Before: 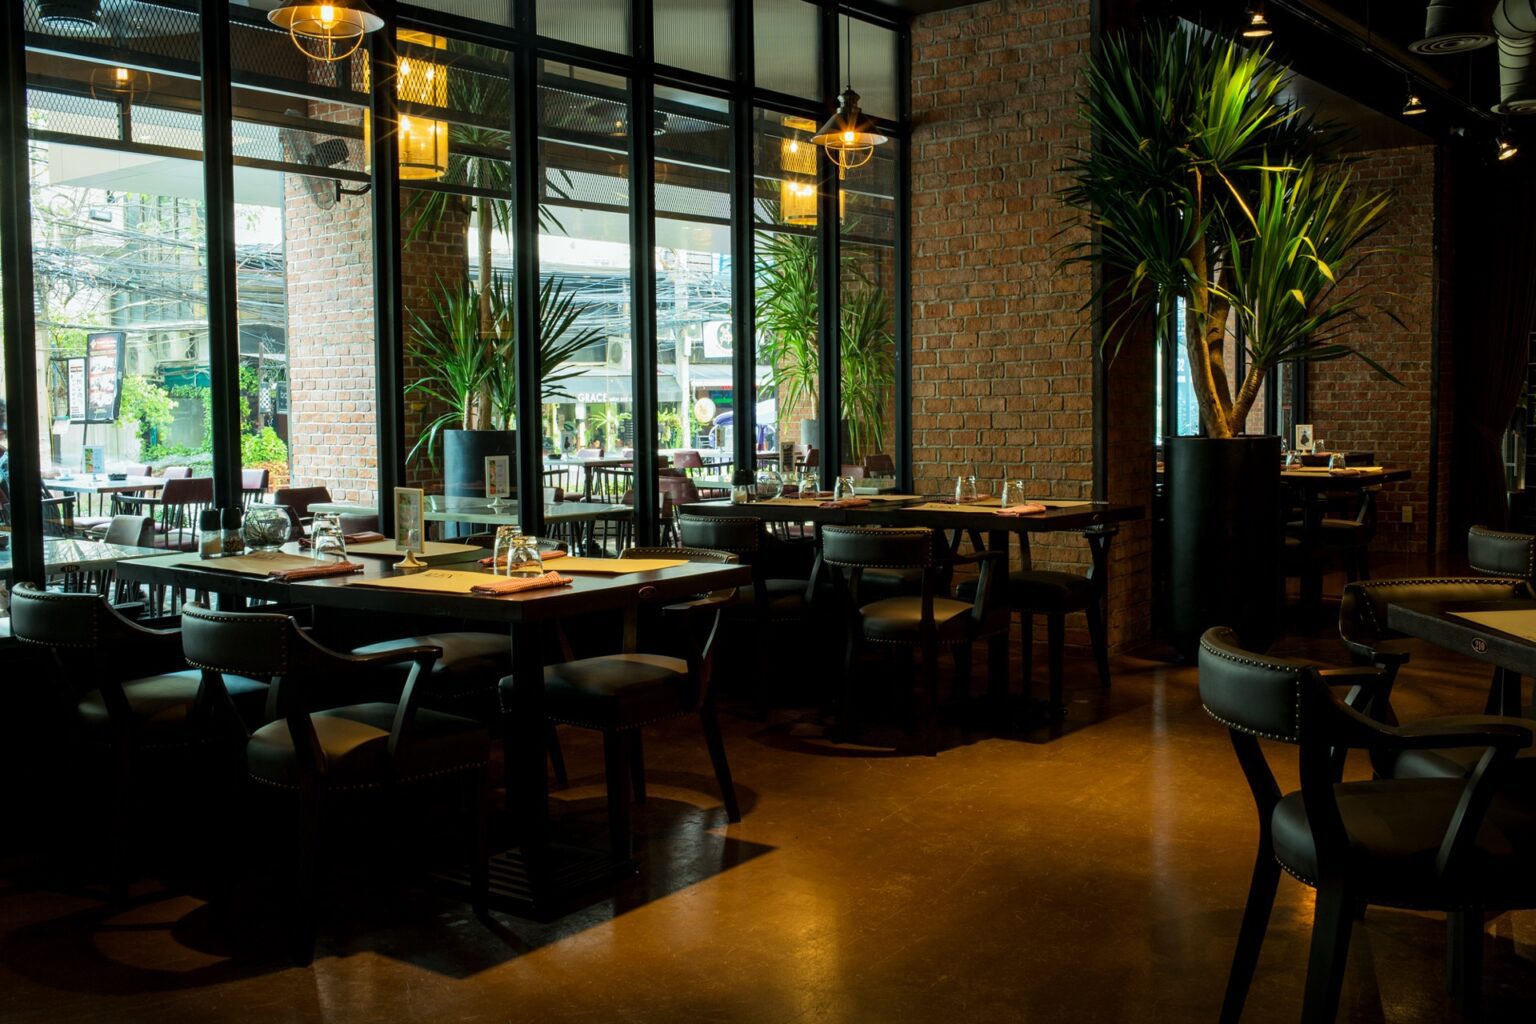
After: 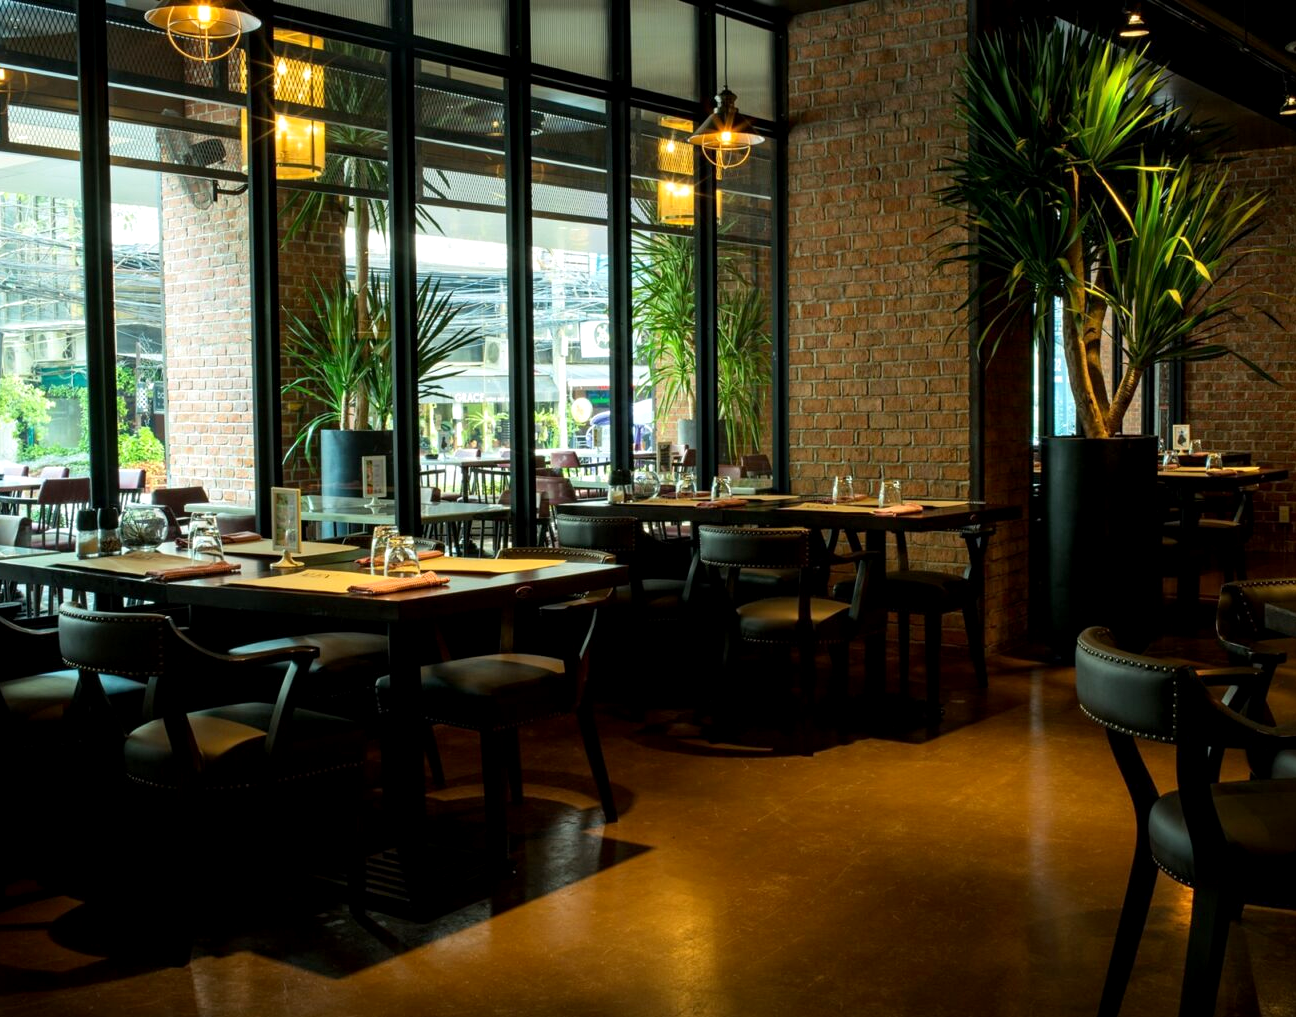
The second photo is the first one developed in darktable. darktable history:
exposure: black level correction 0.001, exposure 0.3 EV, compensate highlight preservation false
crop: left 8.026%, right 7.374%
